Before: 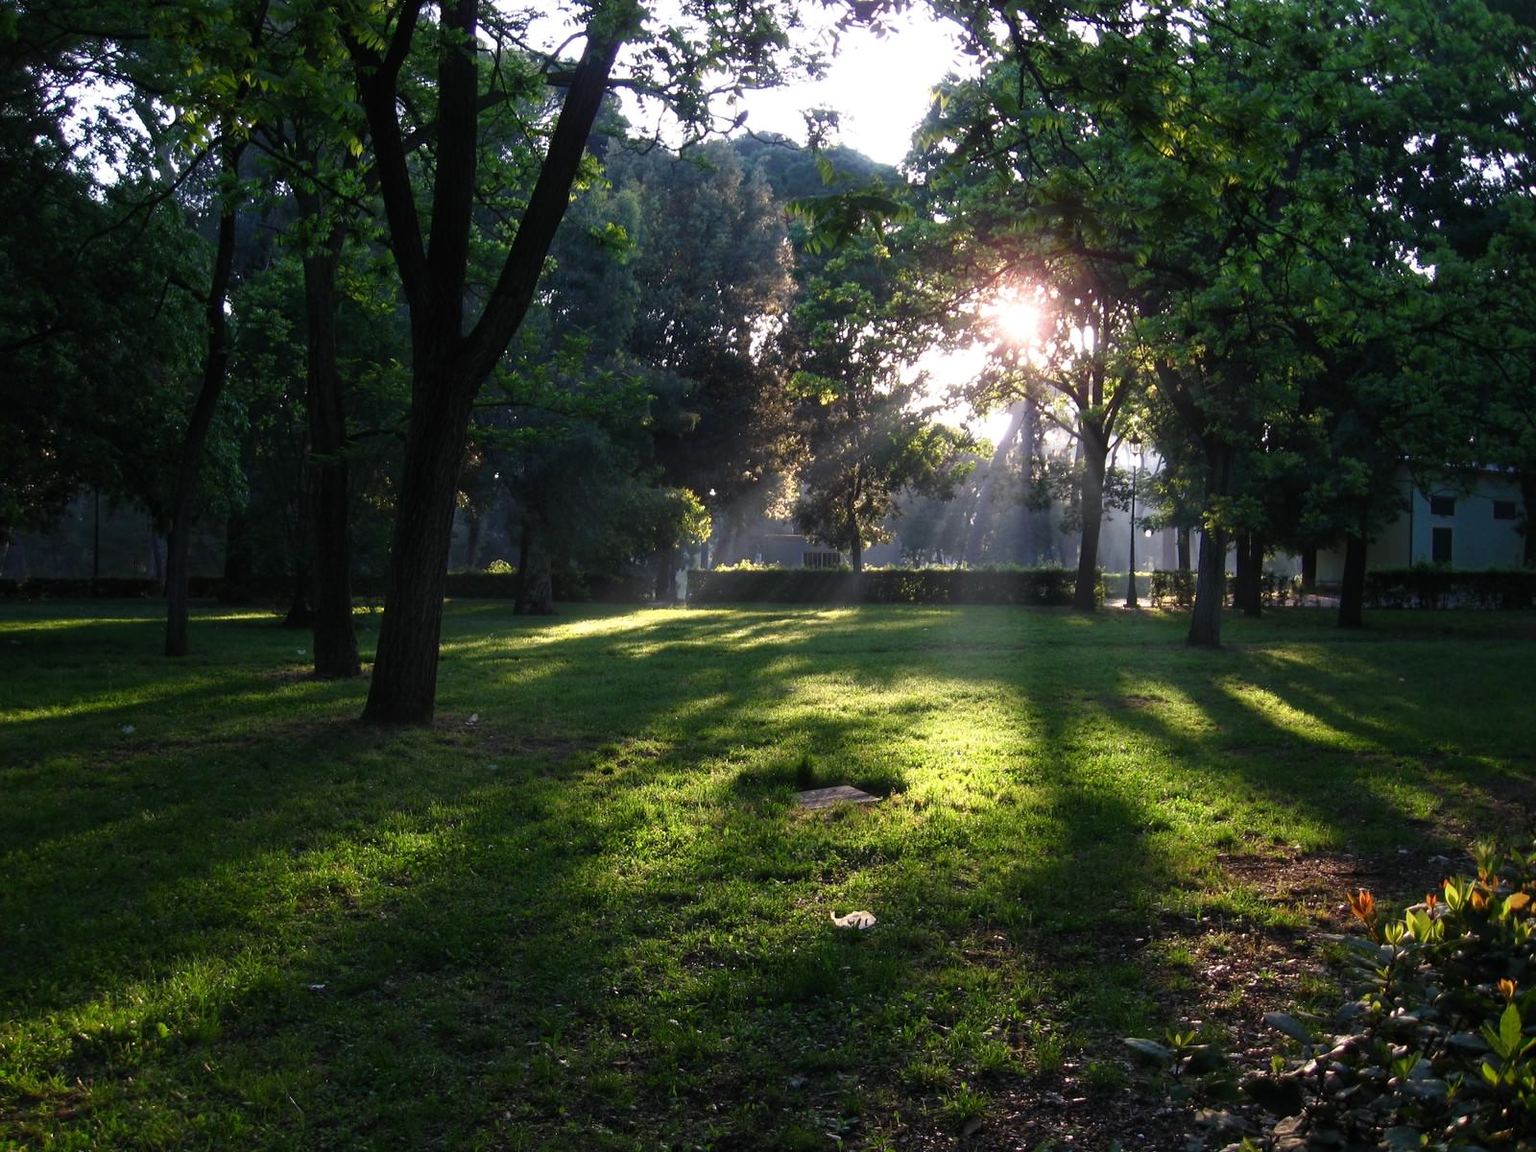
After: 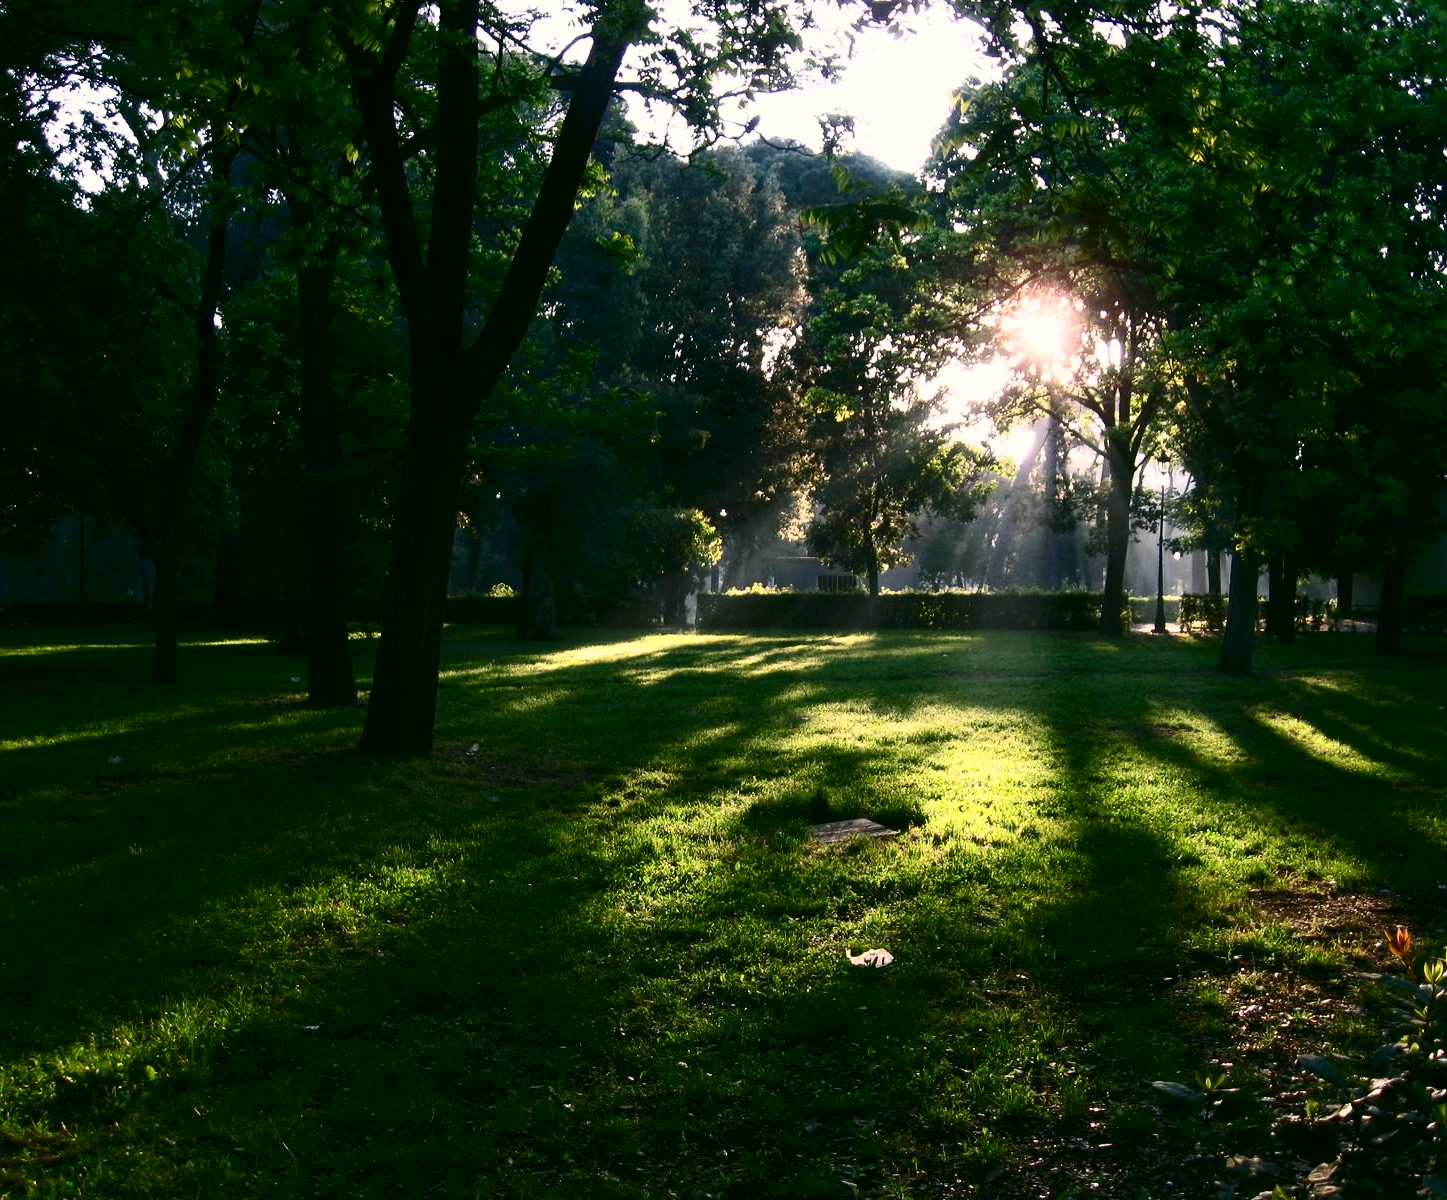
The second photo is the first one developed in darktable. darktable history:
contrast brightness saturation: contrast 0.292
color correction: highlights a* 4.34, highlights b* 4.92, shadows a* -7.42, shadows b* 4.8
crop and rotate: left 1.243%, right 8.268%
